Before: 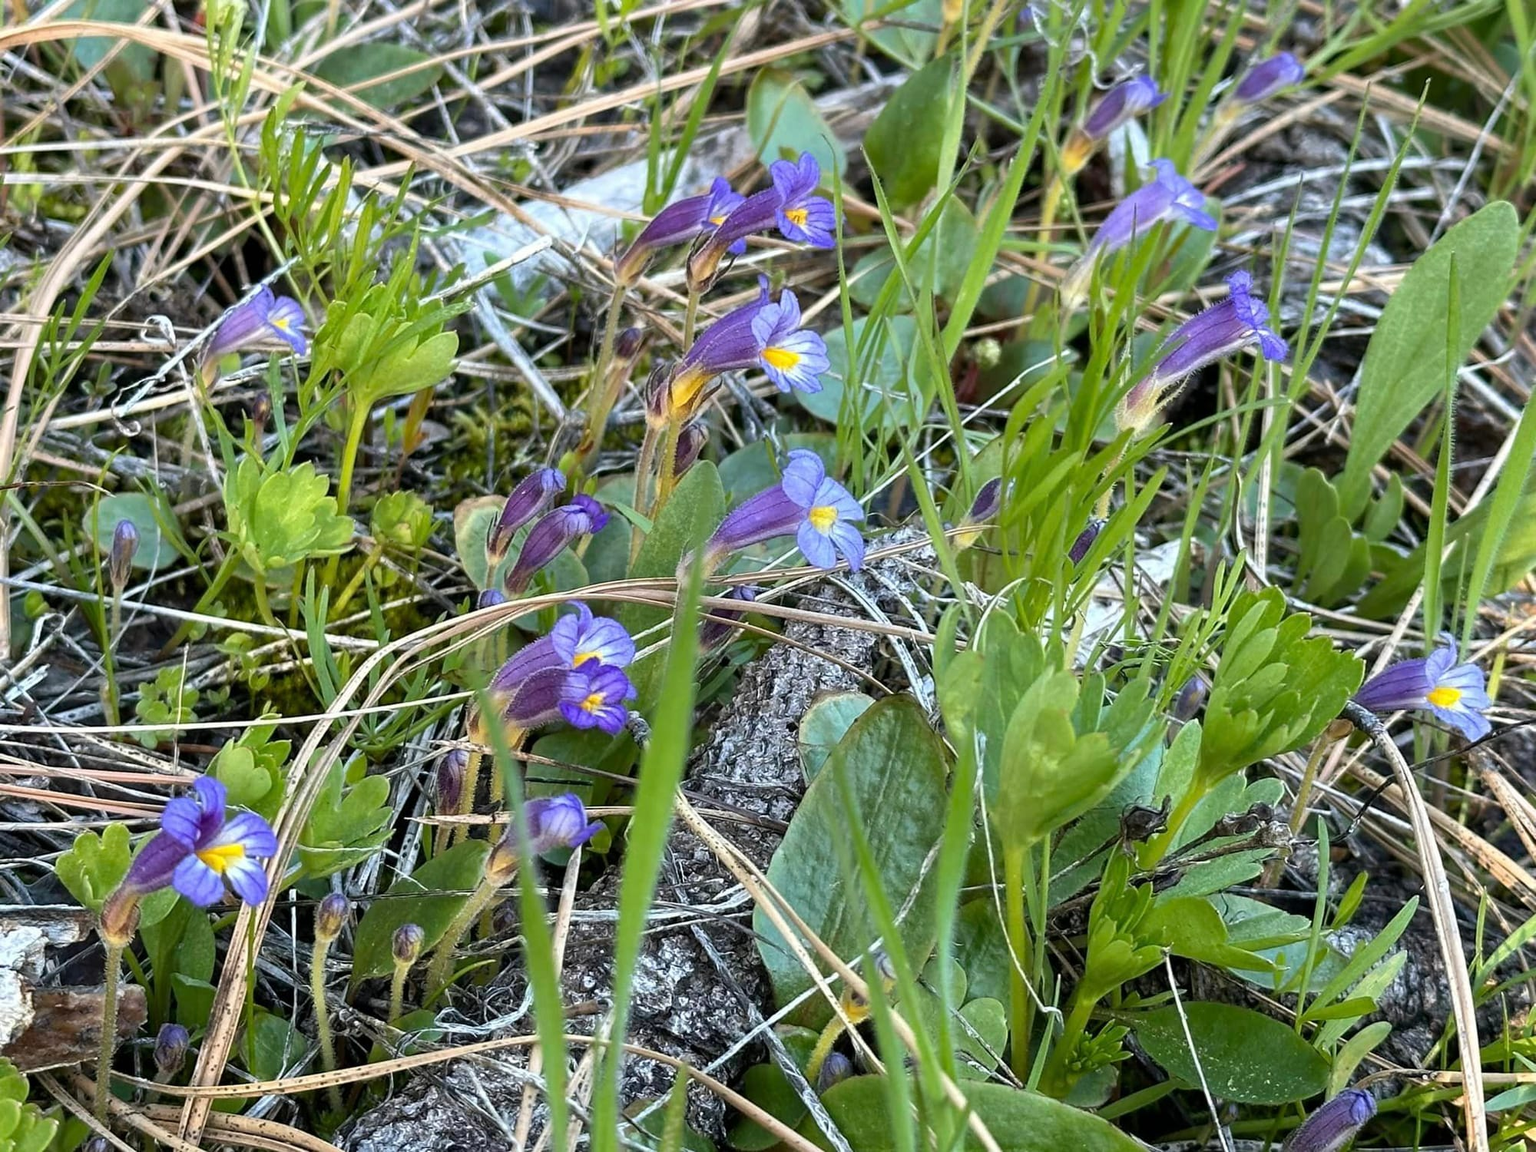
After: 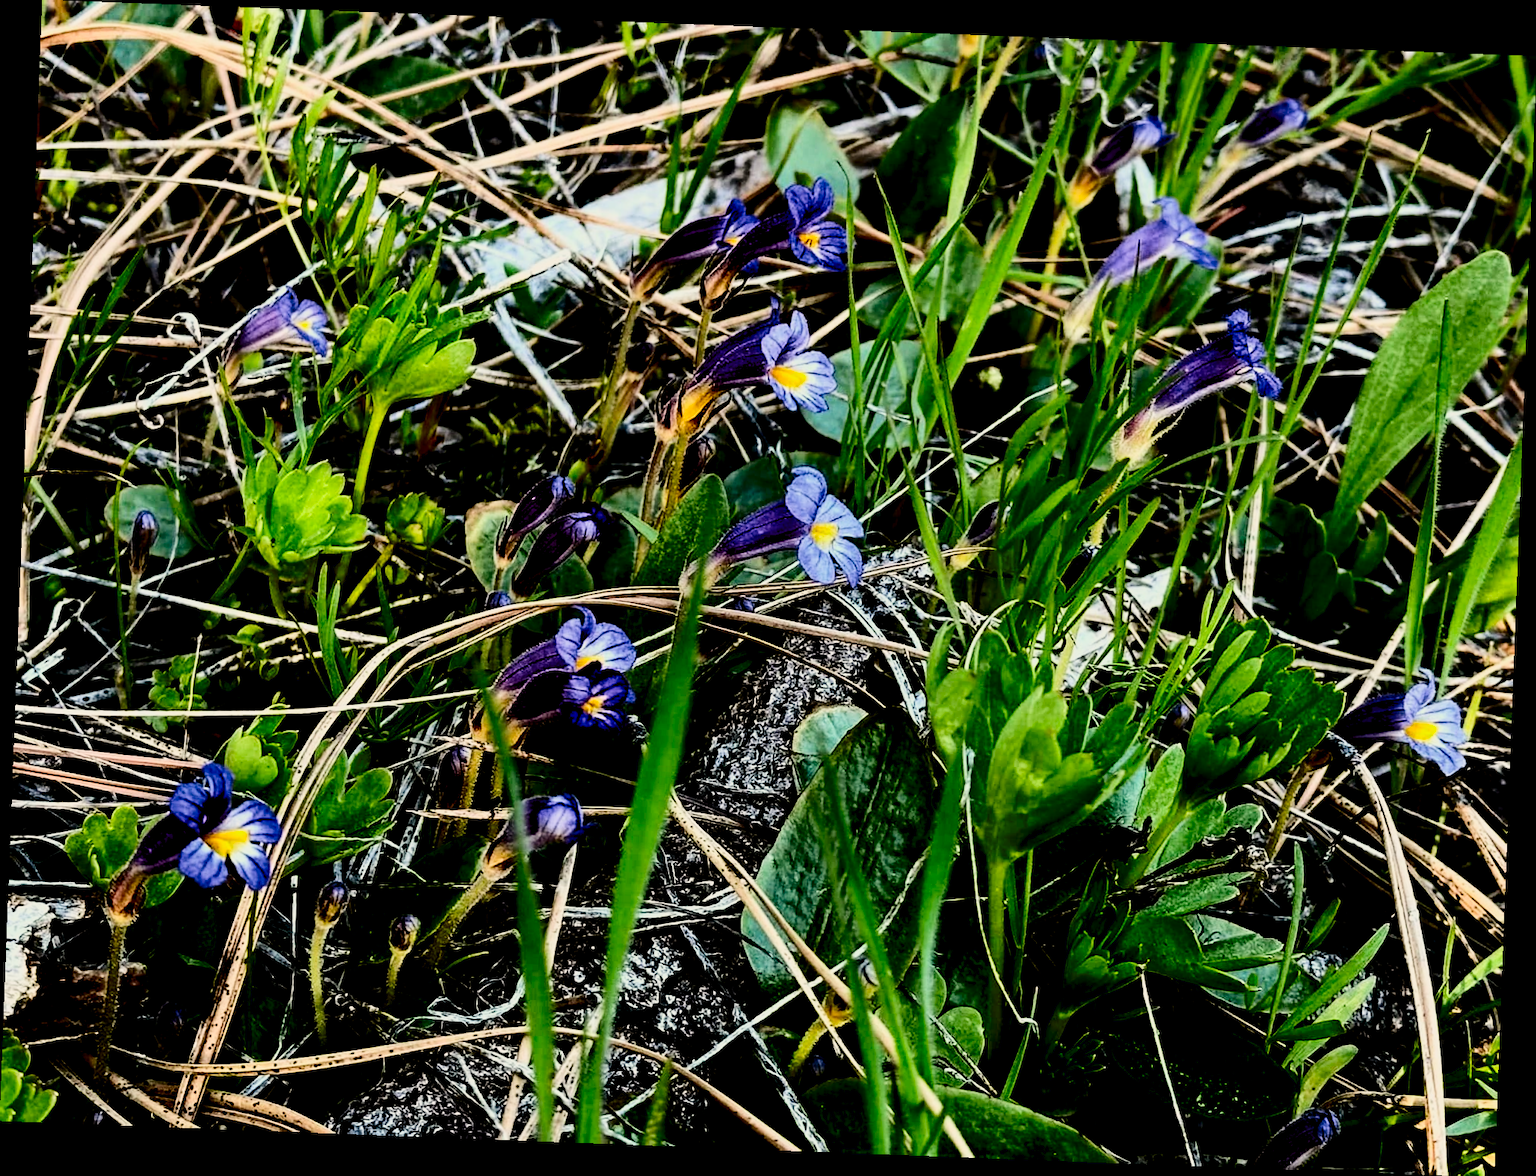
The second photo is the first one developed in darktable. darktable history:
white balance: red 1.045, blue 0.932
sigmoid: contrast 1.05, skew -0.15
contrast brightness saturation: contrast 0.77, brightness -1, saturation 1
levels: levels [0.016, 0.484, 0.953]
rotate and perspective: rotation 2.17°, automatic cropping off
